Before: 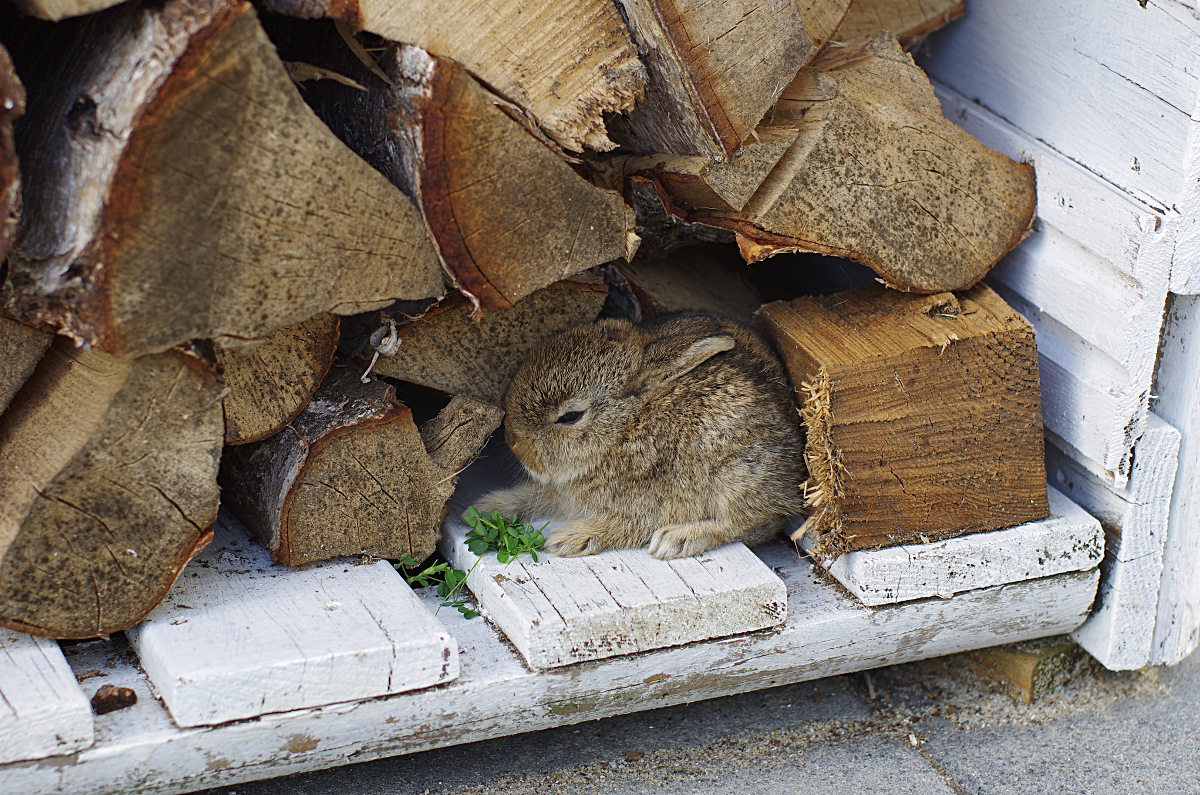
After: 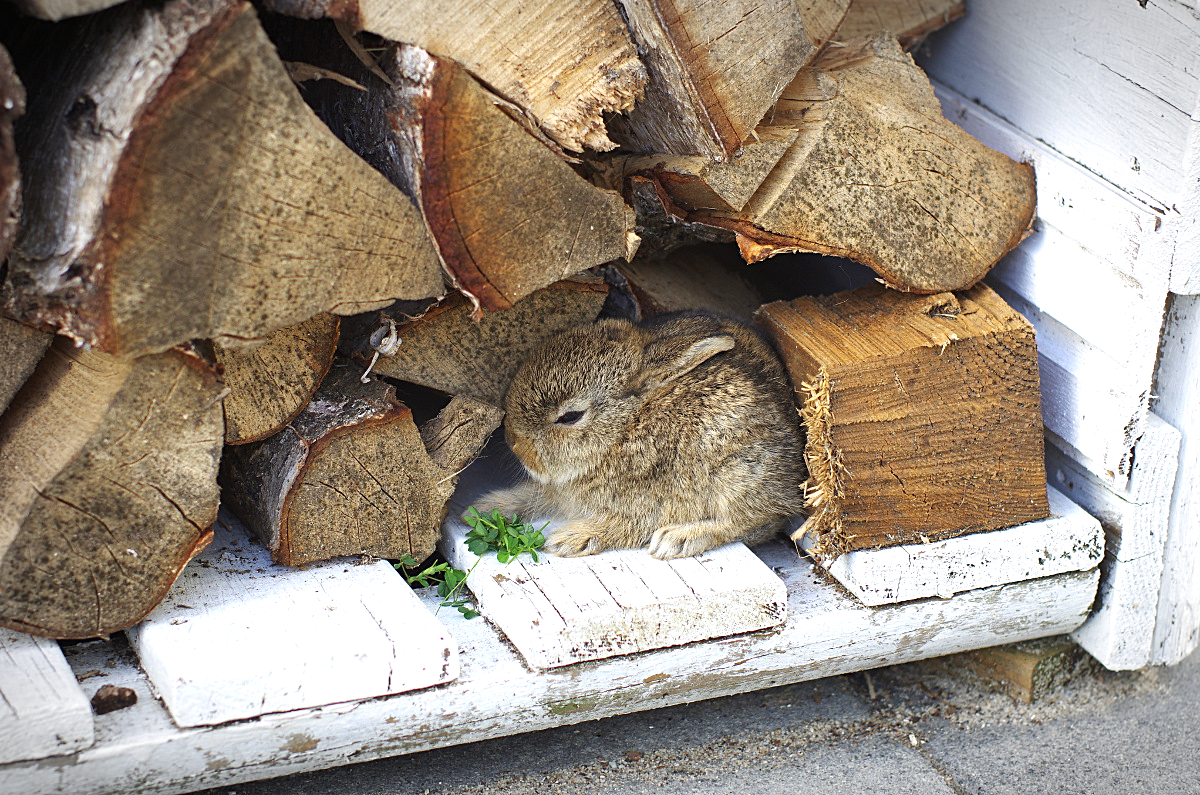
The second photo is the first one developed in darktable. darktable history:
exposure: exposure 0.74 EV, compensate highlight preservation false
vignetting: automatic ratio true
